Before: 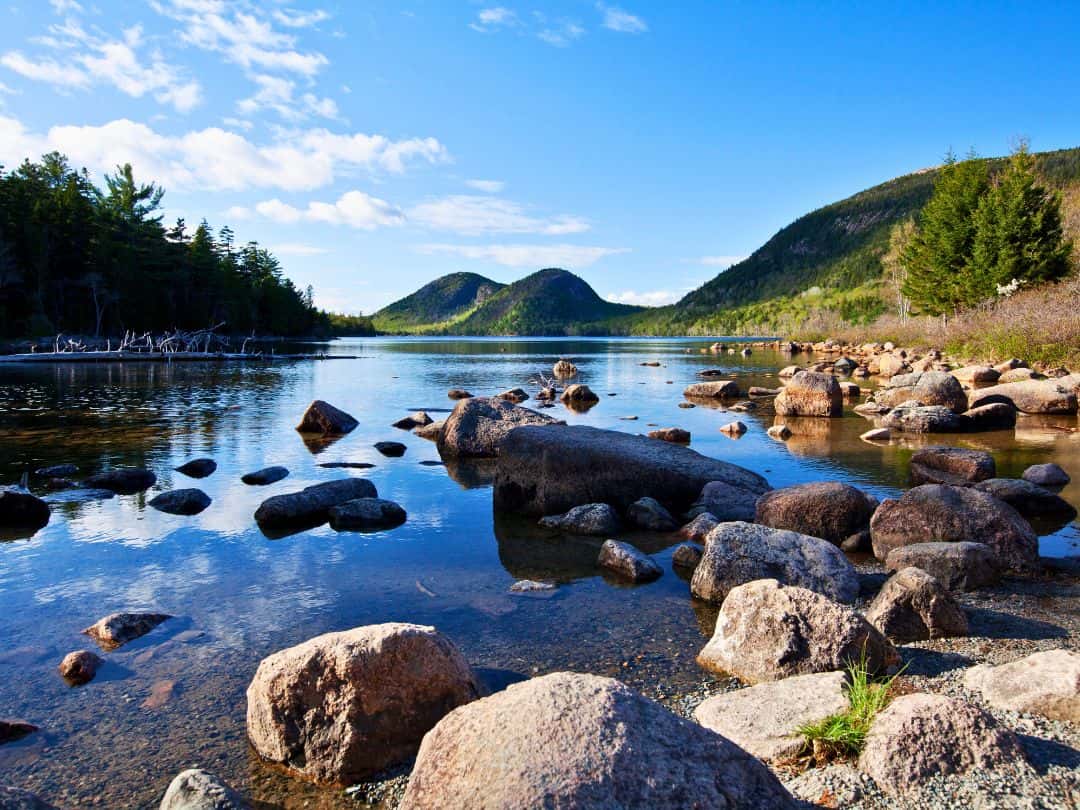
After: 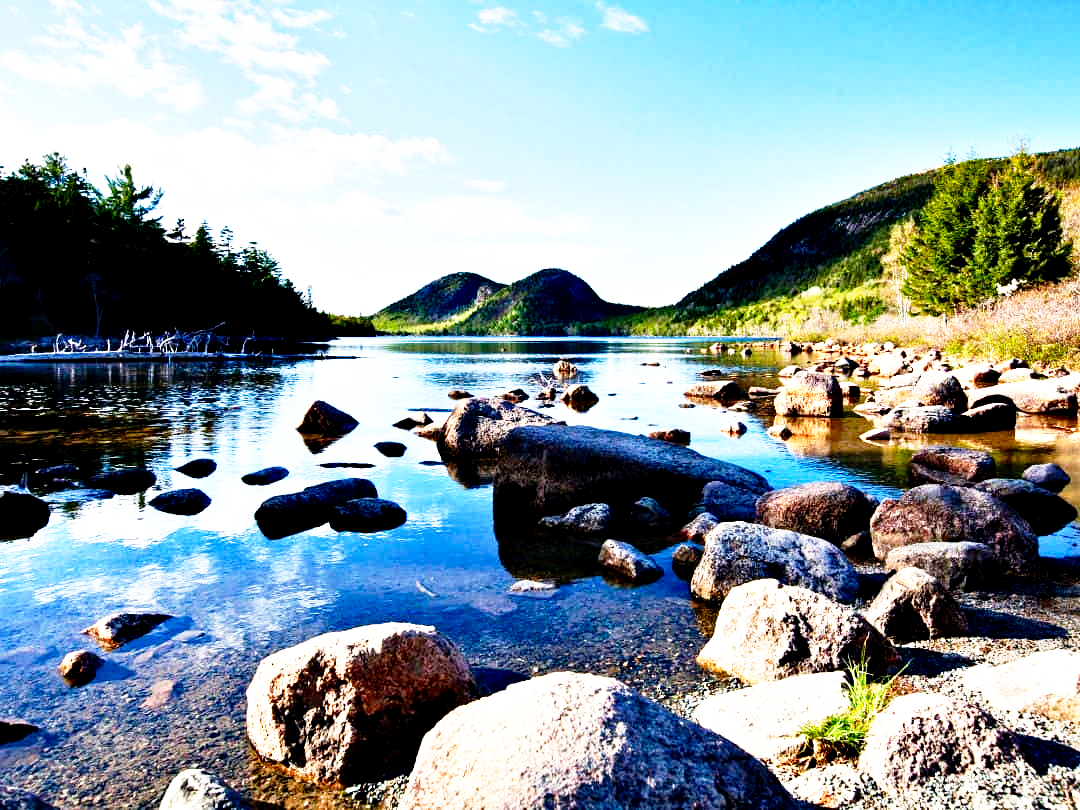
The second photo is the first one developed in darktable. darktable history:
base curve: curves: ch0 [(0, 0) (0.012, 0.01) (0.073, 0.168) (0.31, 0.711) (0.645, 0.957) (1, 1)], preserve colors none
contrast equalizer: octaves 7, y [[0.6 ×6], [0.55 ×6], [0 ×6], [0 ×6], [0 ×6]]
